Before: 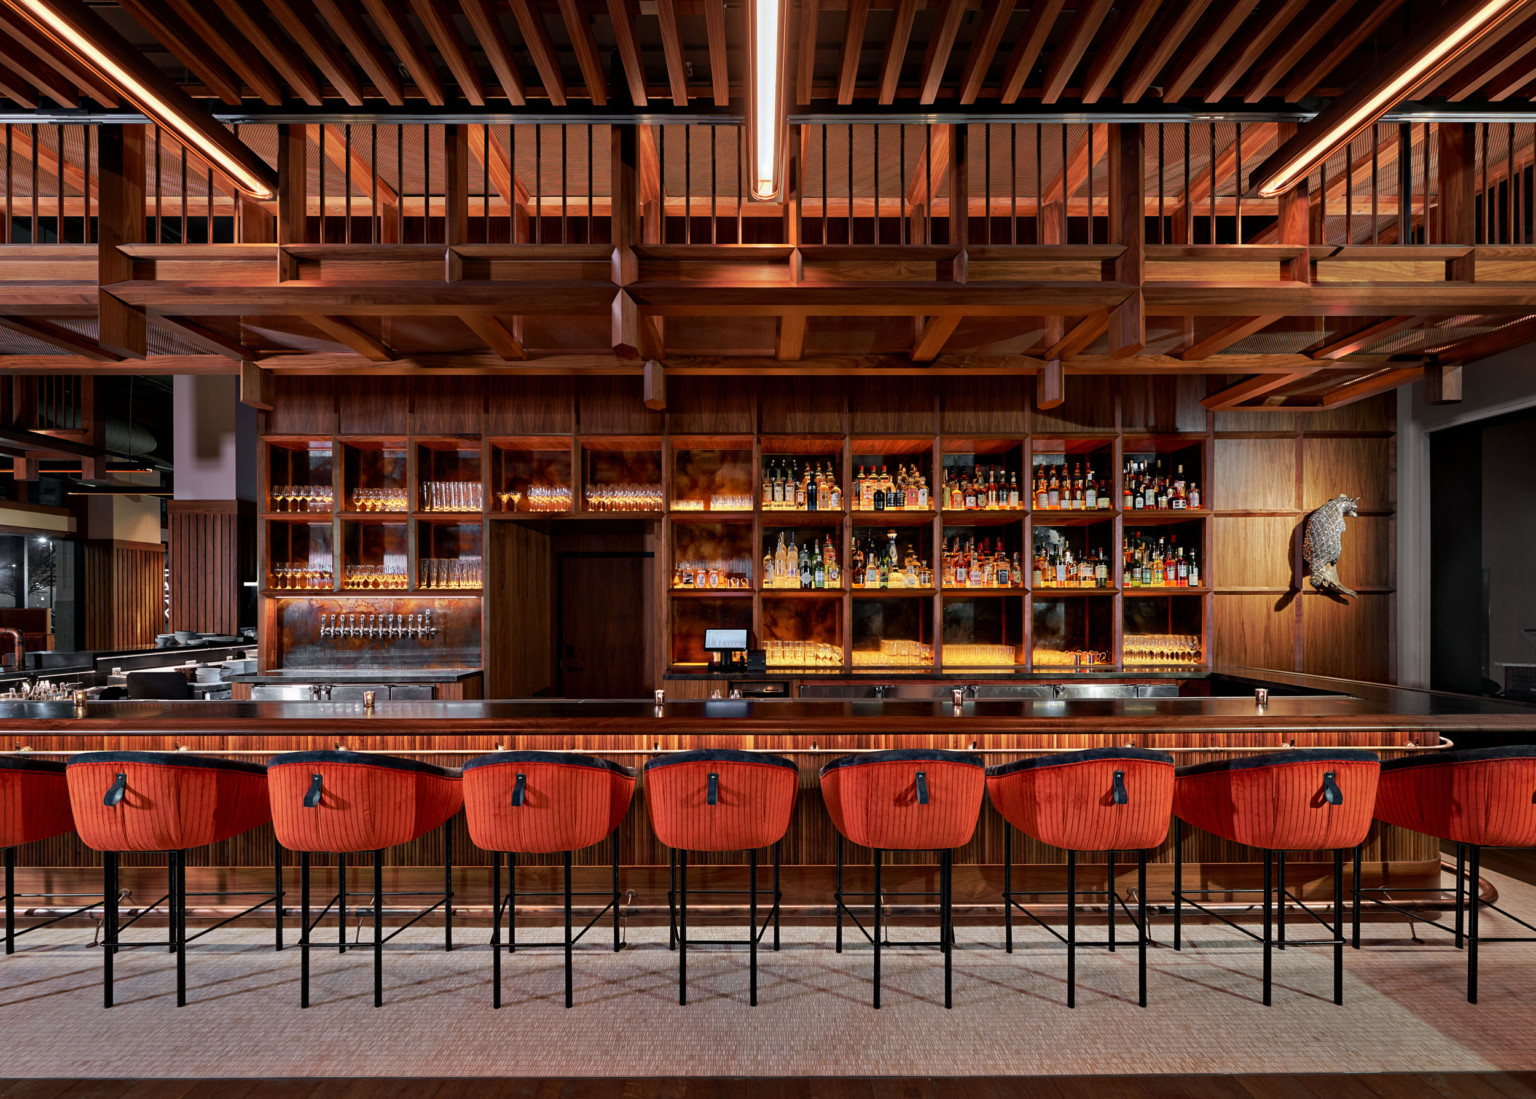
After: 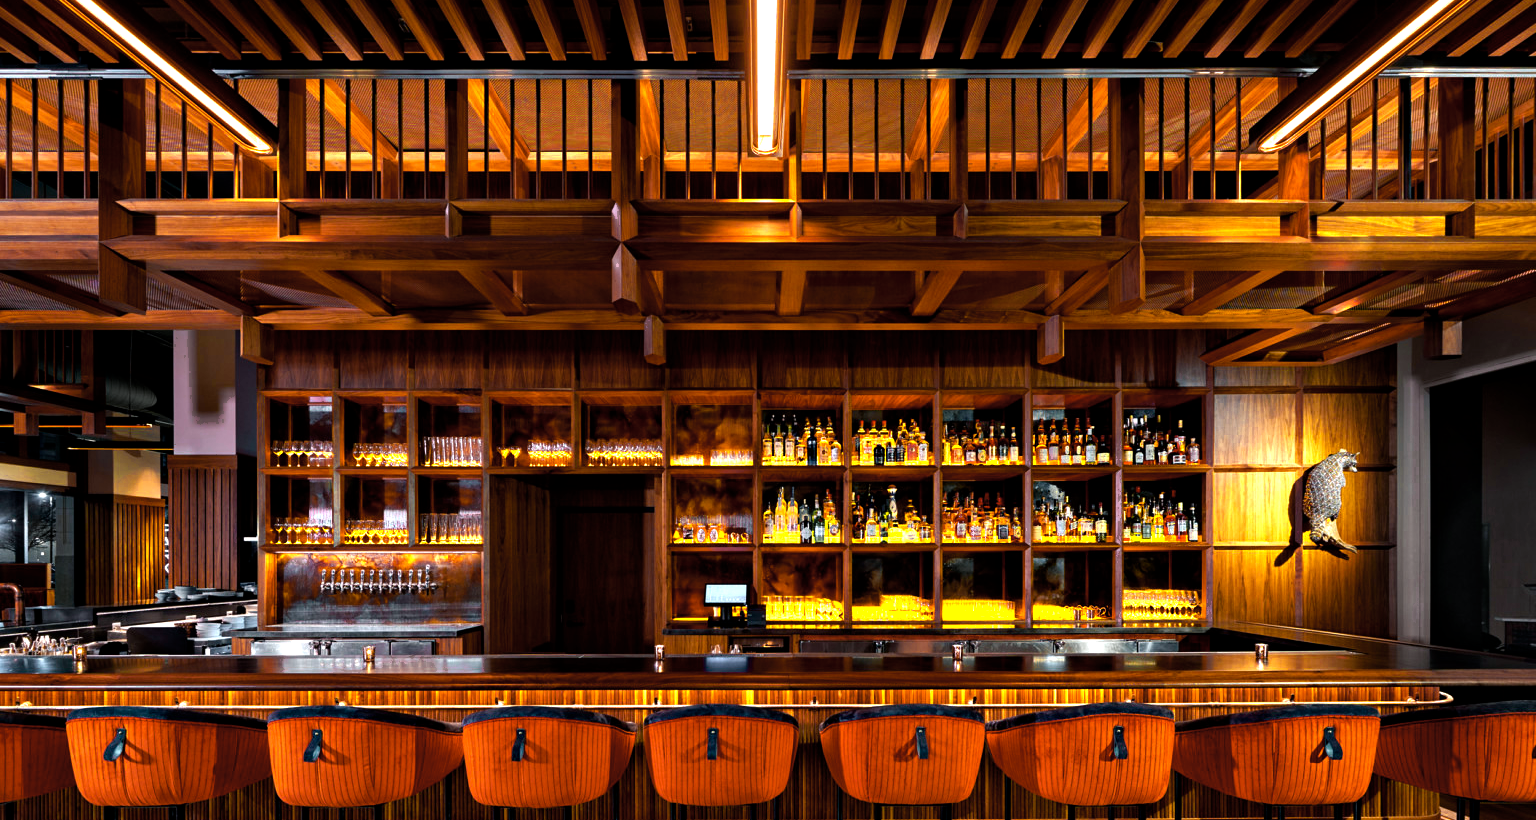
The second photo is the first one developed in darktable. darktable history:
color zones: curves: ch0 [(0.004, 0.306) (0.107, 0.448) (0.252, 0.656) (0.41, 0.398) (0.595, 0.515) (0.768, 0.628)]; ch1 [(0.07, 0.323) (0.151, 0.452) (0.252, 0.608) (0.346, 0.221) (0.463, 0.189) (0.61, 0.368) (0.735, 0.395) (0.921, 0.412)]; ch2 [(0, 0.476) (0.132, 0.512) (0.243, 0.512) (0.397, 0.48) (0.522, 0.376) (0.634, 0.536) (0.761, 0.46)]
crop: top 4.102%, bottom 21.281%
color balance rgb: shadows lift › chroma 3.322%, shadows lift › hue 243.34°, linear chroma grading › global chroma -0.738%, perceptual saturation grading › global saturation 25.711%, perceptual brilliance grading › global brilliance 10.519%, global vibrance 30.066%, contrast 9.824%
